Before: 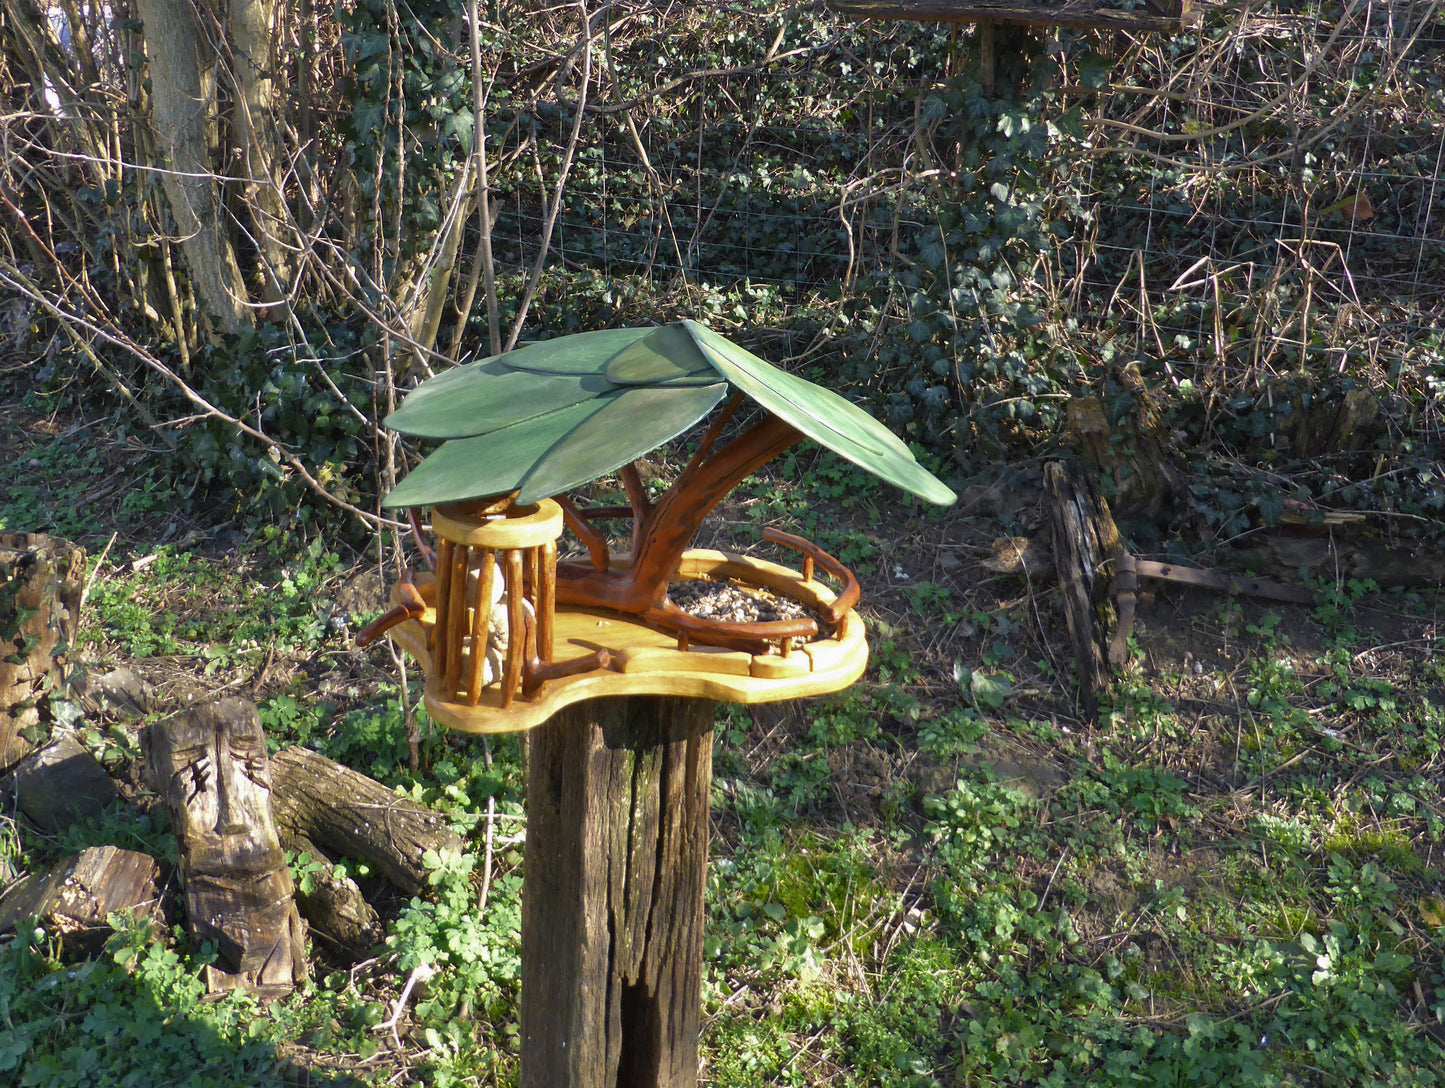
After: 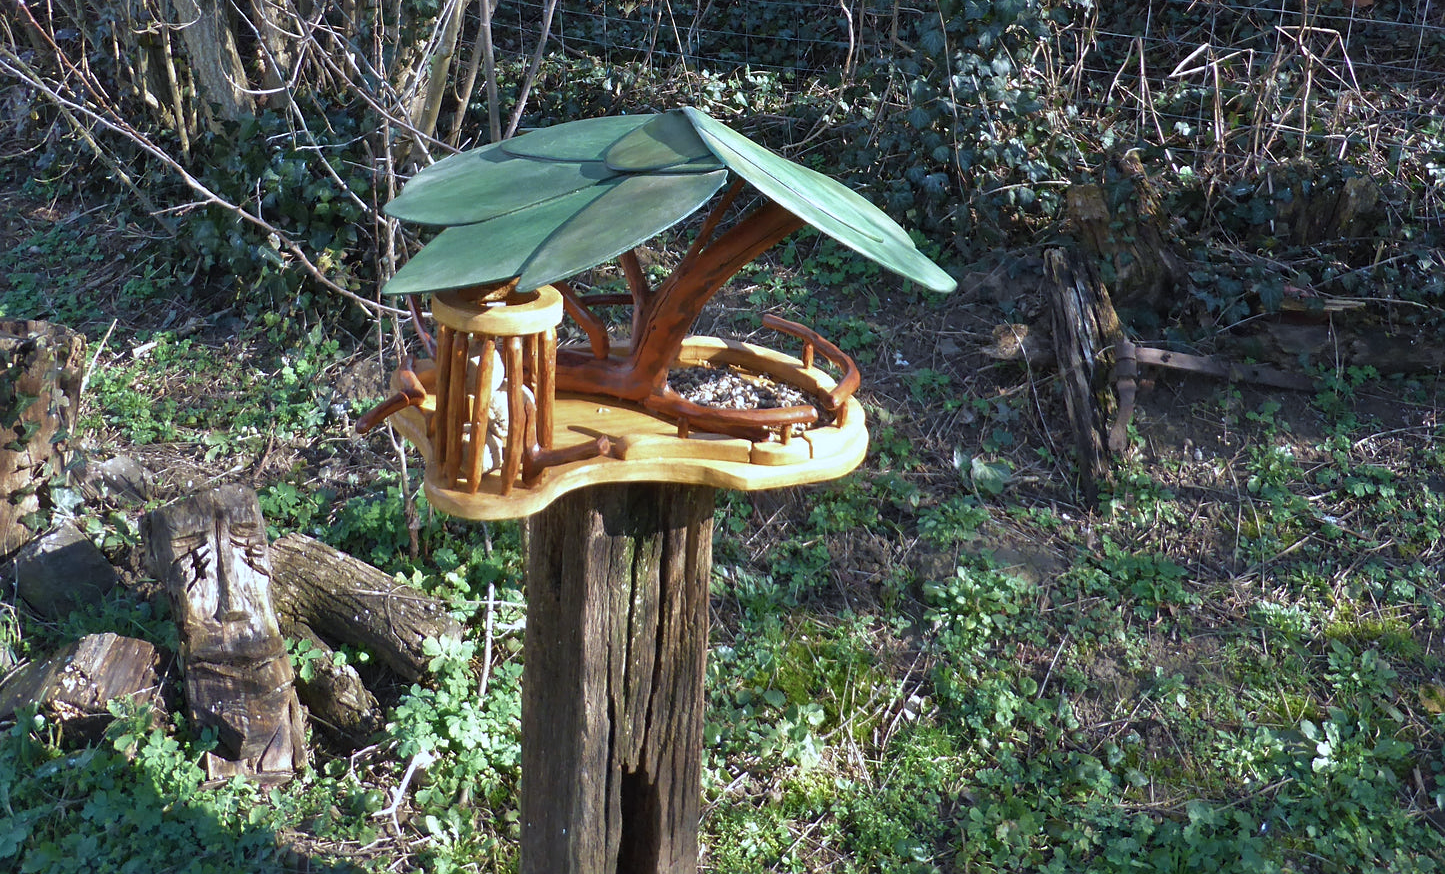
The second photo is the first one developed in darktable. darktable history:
levels: white 99.97%
sharpen: amount 0.2
color correction: highlights a* -2.34, highlights b* -18.5
tone equalizer: on, module defaults
crop and rotate: top 19.614%
